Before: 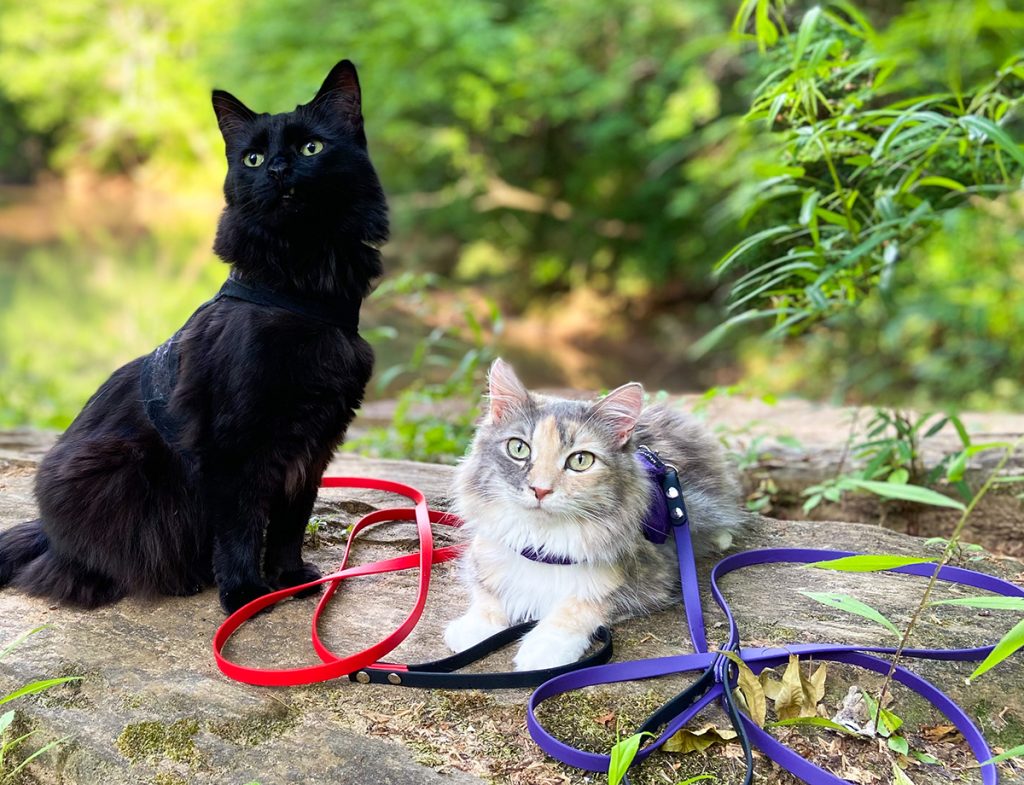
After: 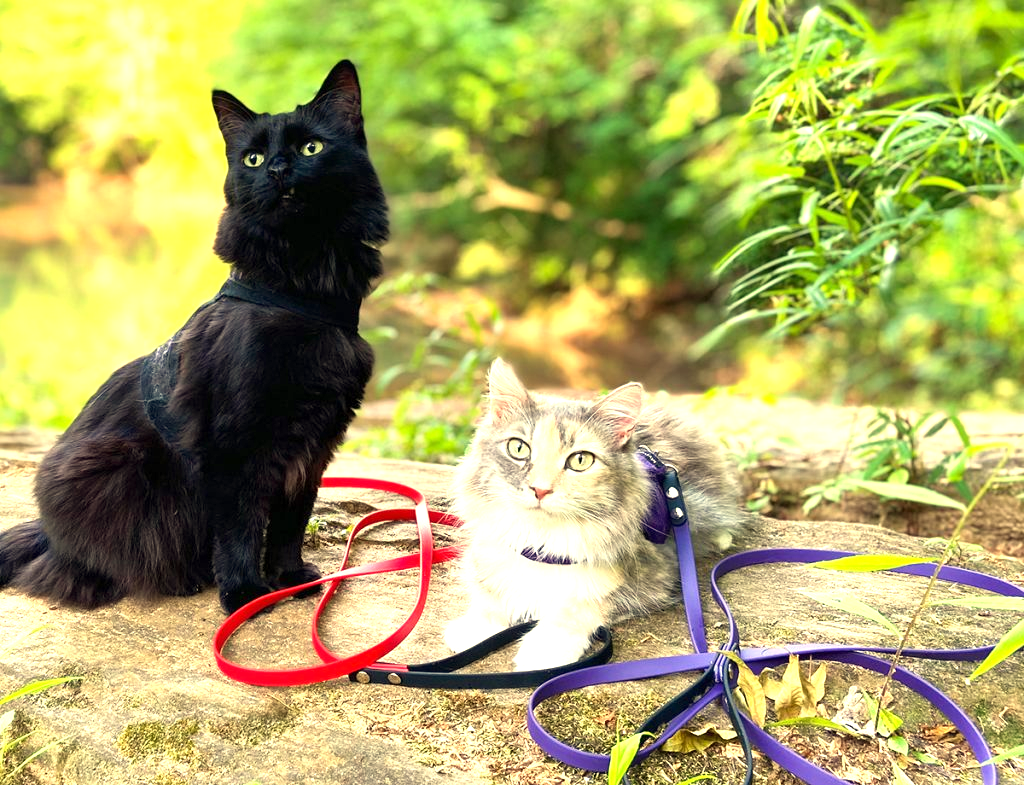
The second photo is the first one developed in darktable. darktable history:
exposure: exposure 0.921 EV, compensate highlight preservation false
white balance: red 1.08, blue 0.791
